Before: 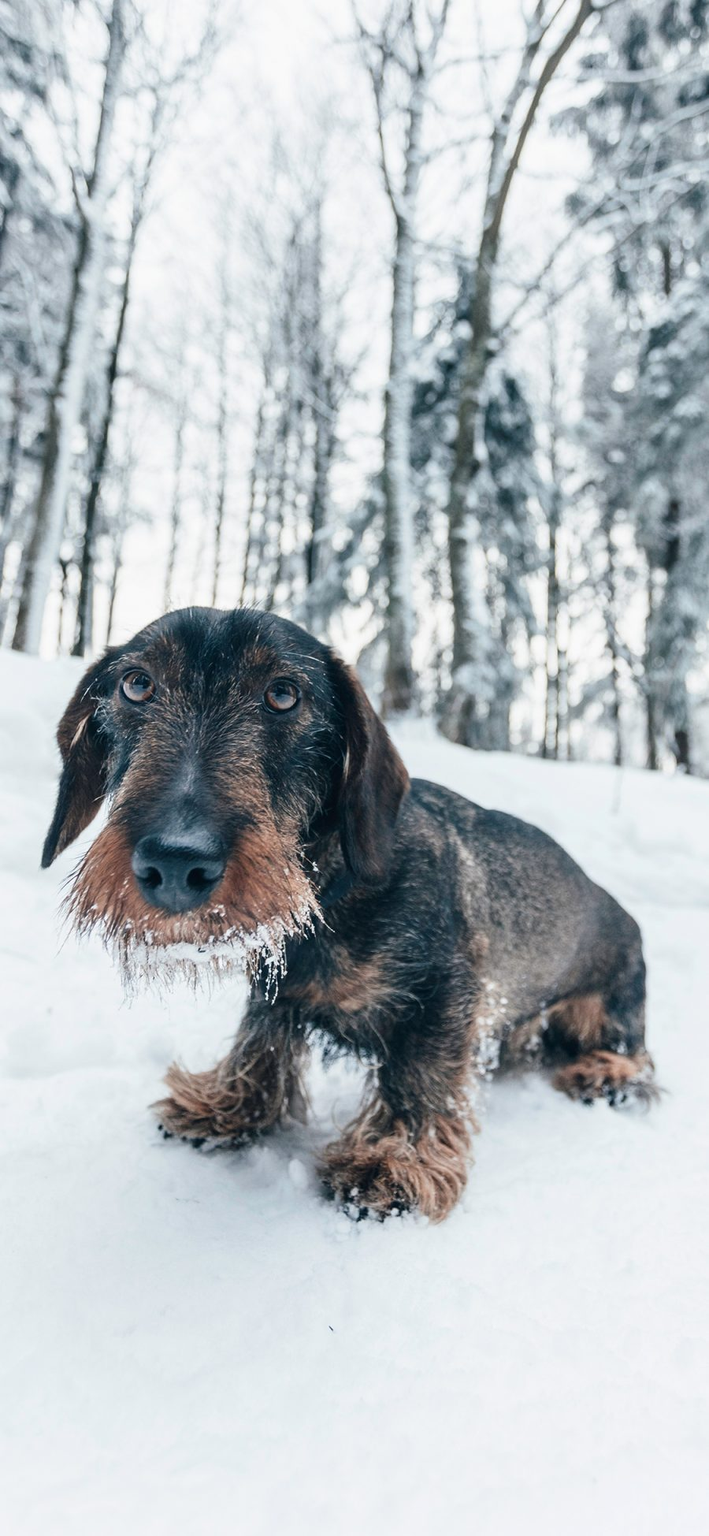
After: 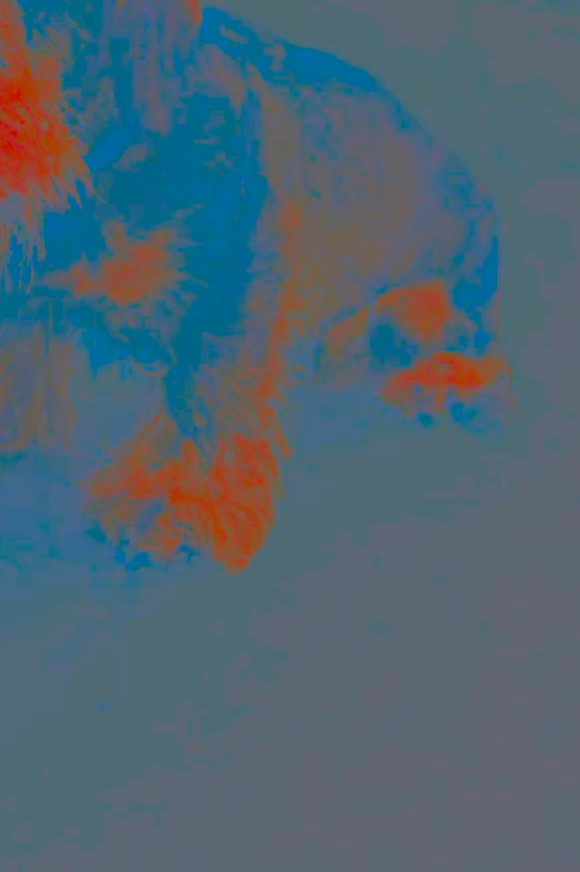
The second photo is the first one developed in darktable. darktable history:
contrast brightness saturation: contrast -0.972, brightness -0.17, saturation 0.739
crop and rotate: left 35.491%, top 50.318%, bottom 4.912%
exposure: exposure 3.098 EV, compensate exposure bias true, compensate highlight preservation false
